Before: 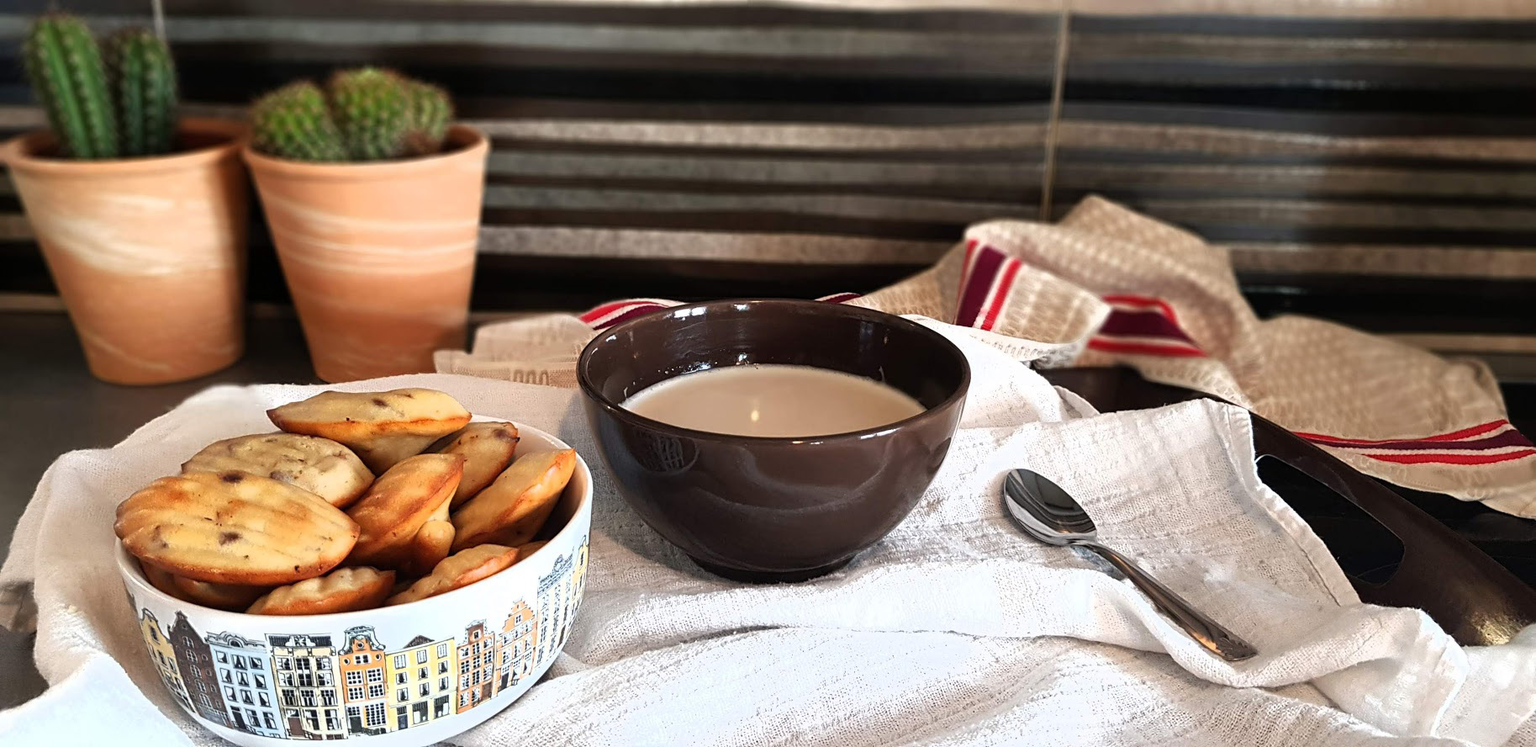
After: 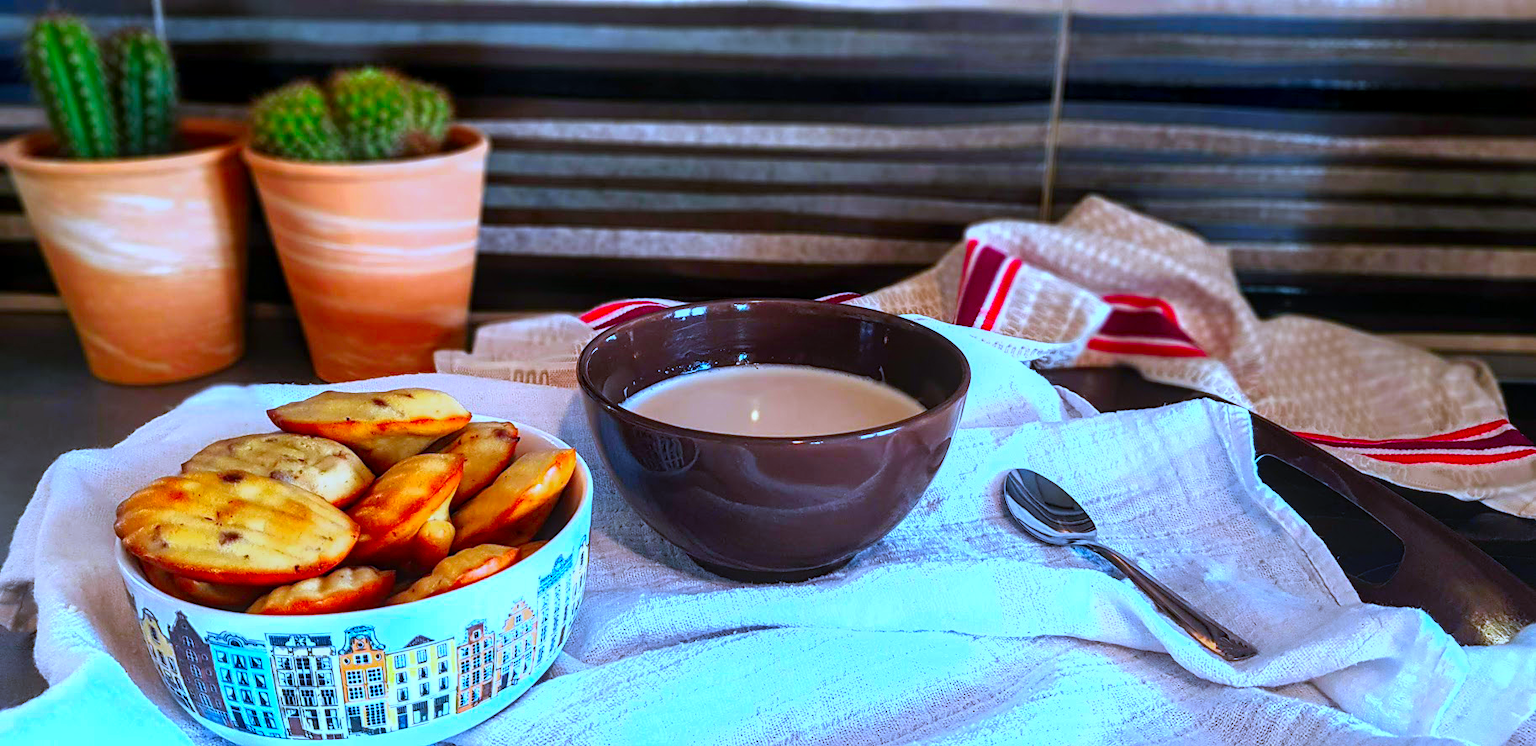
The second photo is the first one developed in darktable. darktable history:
color correction: saturation 2.15
local contrast: on, module defaults
white balance: red 0.871, blue 1.249
